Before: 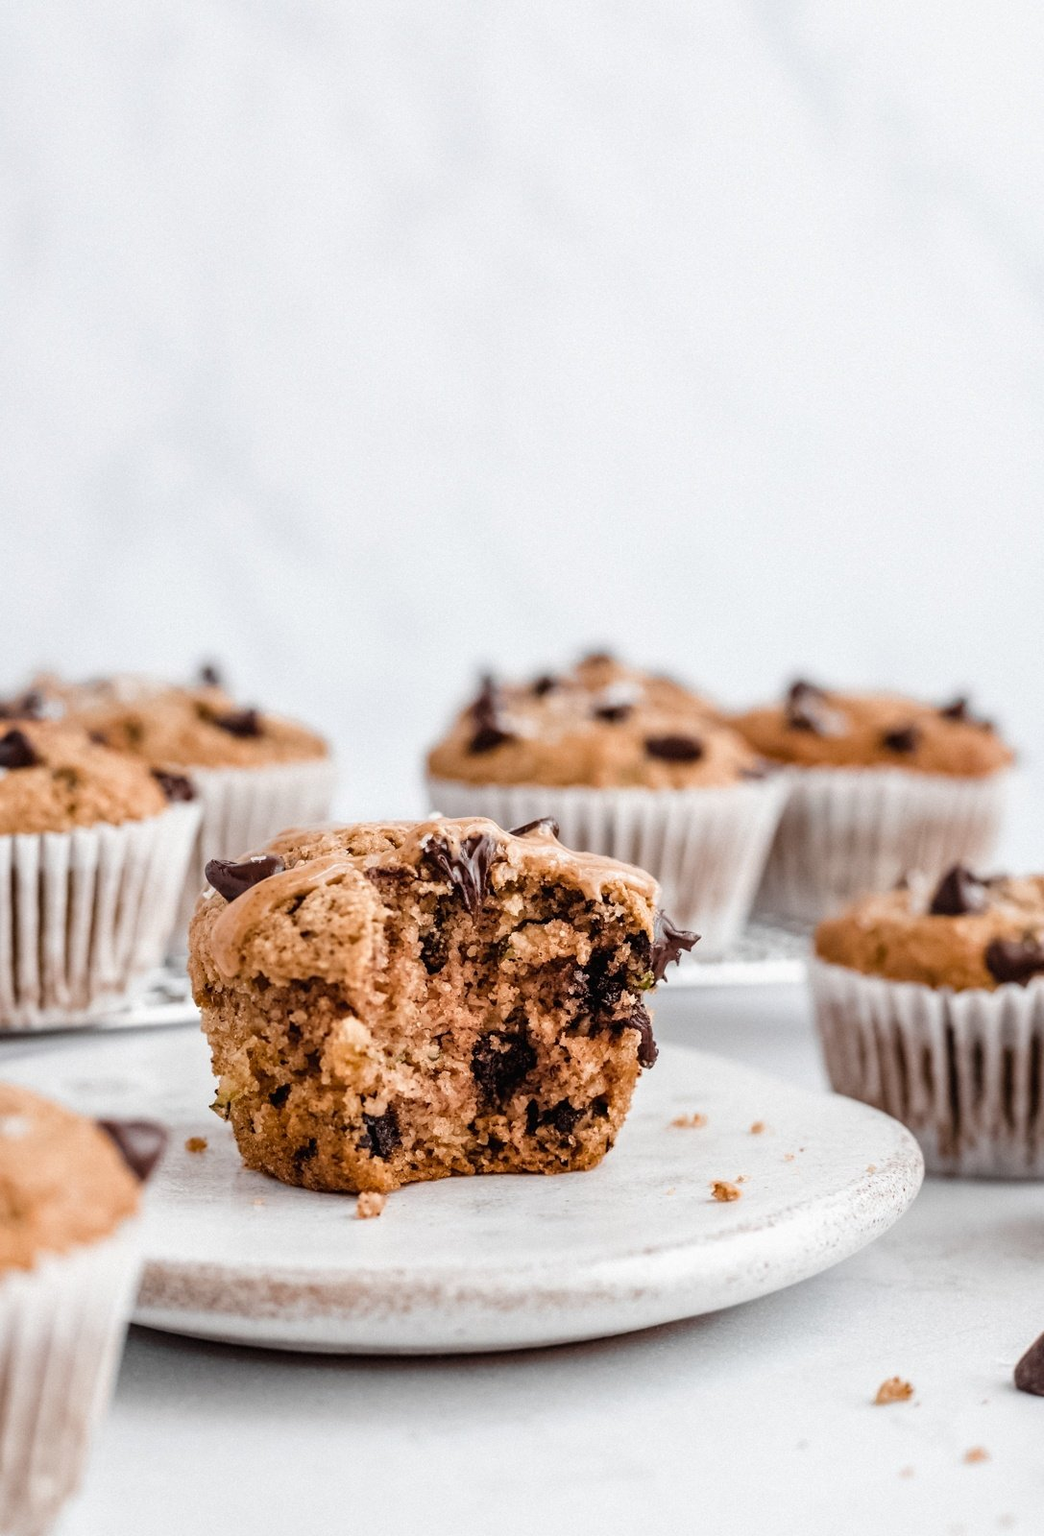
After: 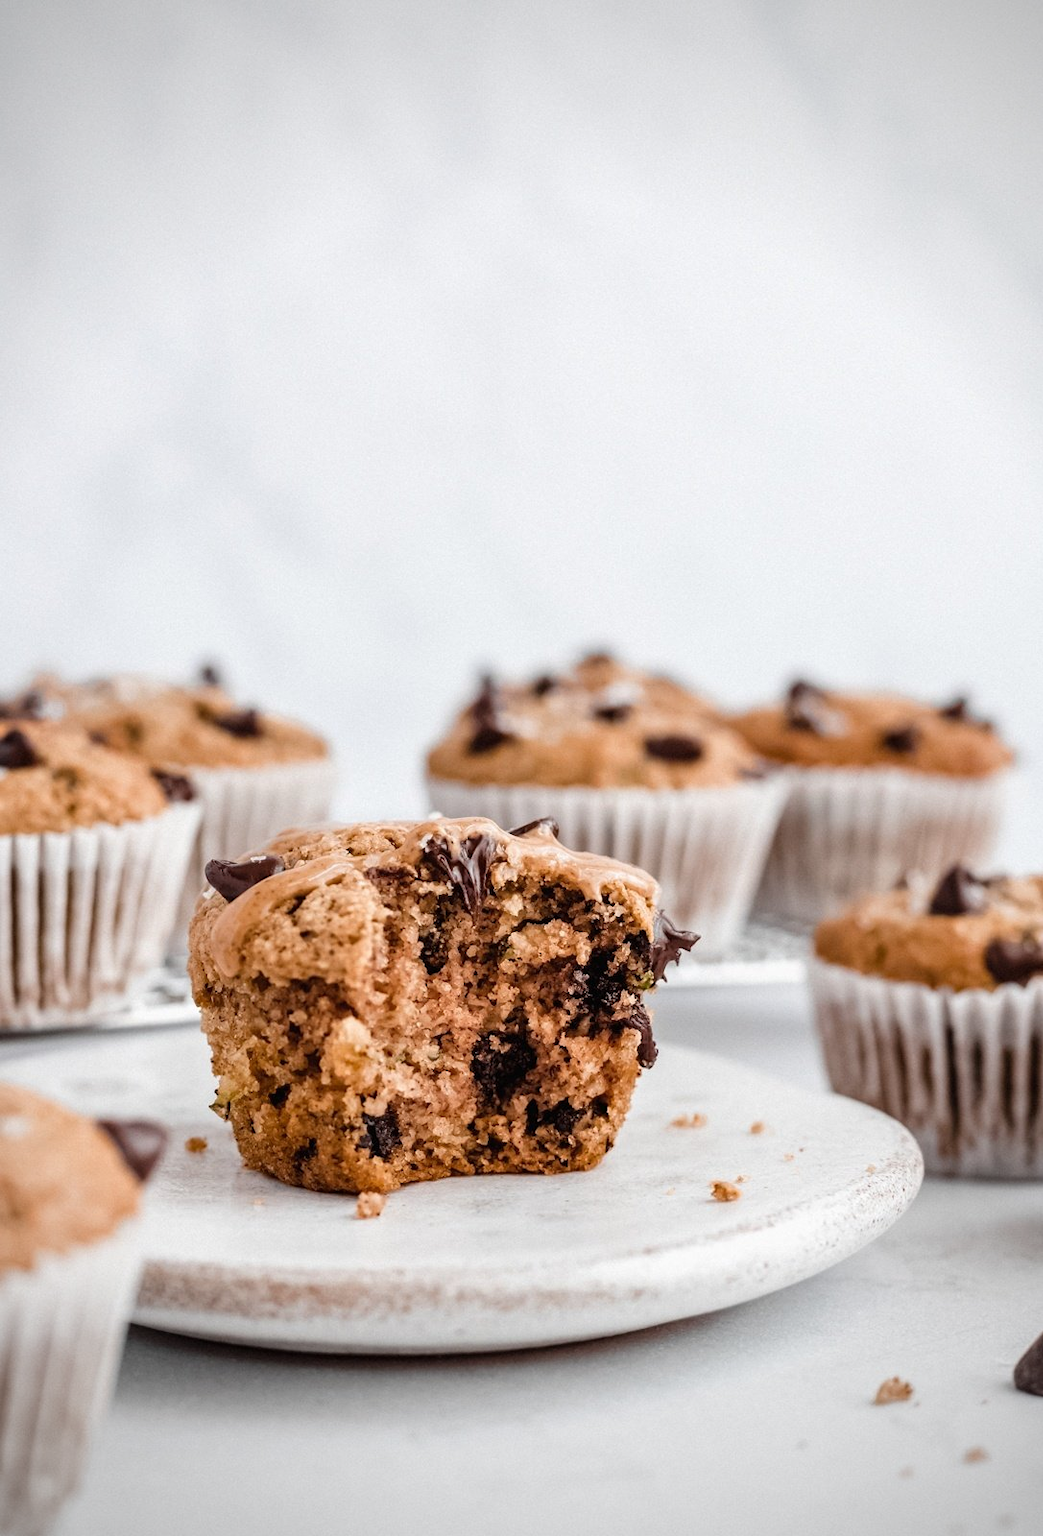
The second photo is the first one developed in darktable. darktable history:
white balance: red 1, blue 1
vignetting: fall-off start 74.49%, fall-off radius 65.9%, brightness -0.628, saturation -0.68
